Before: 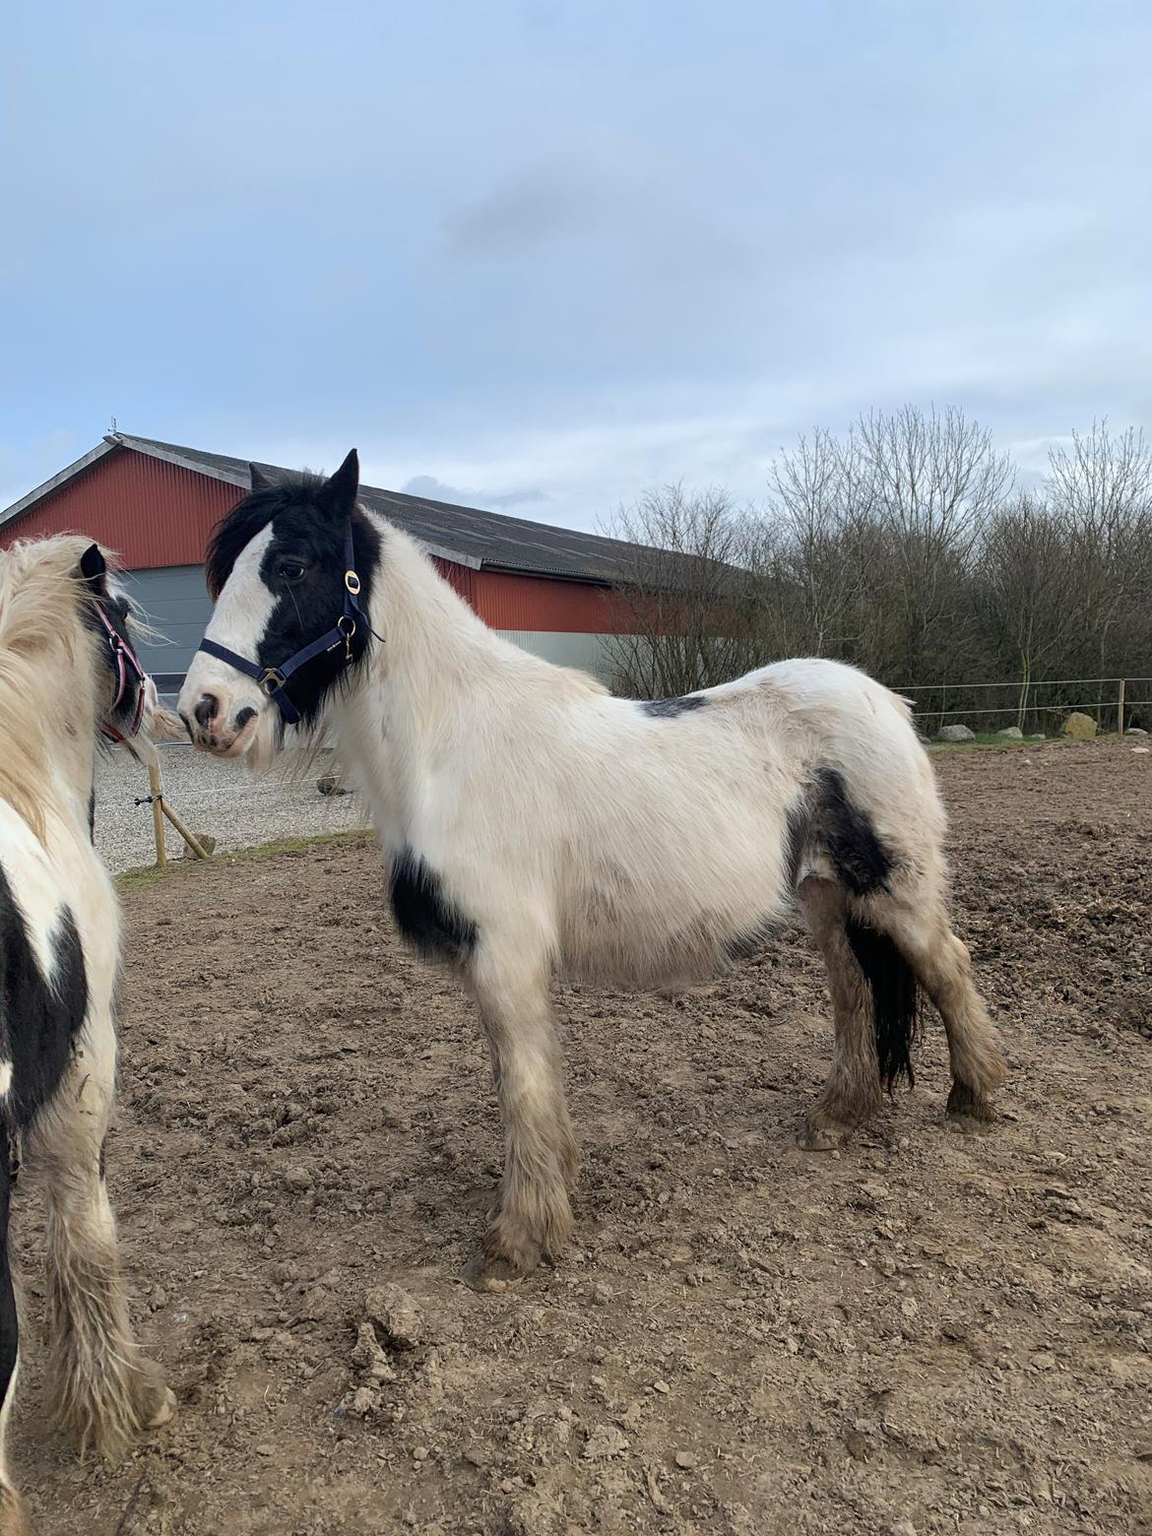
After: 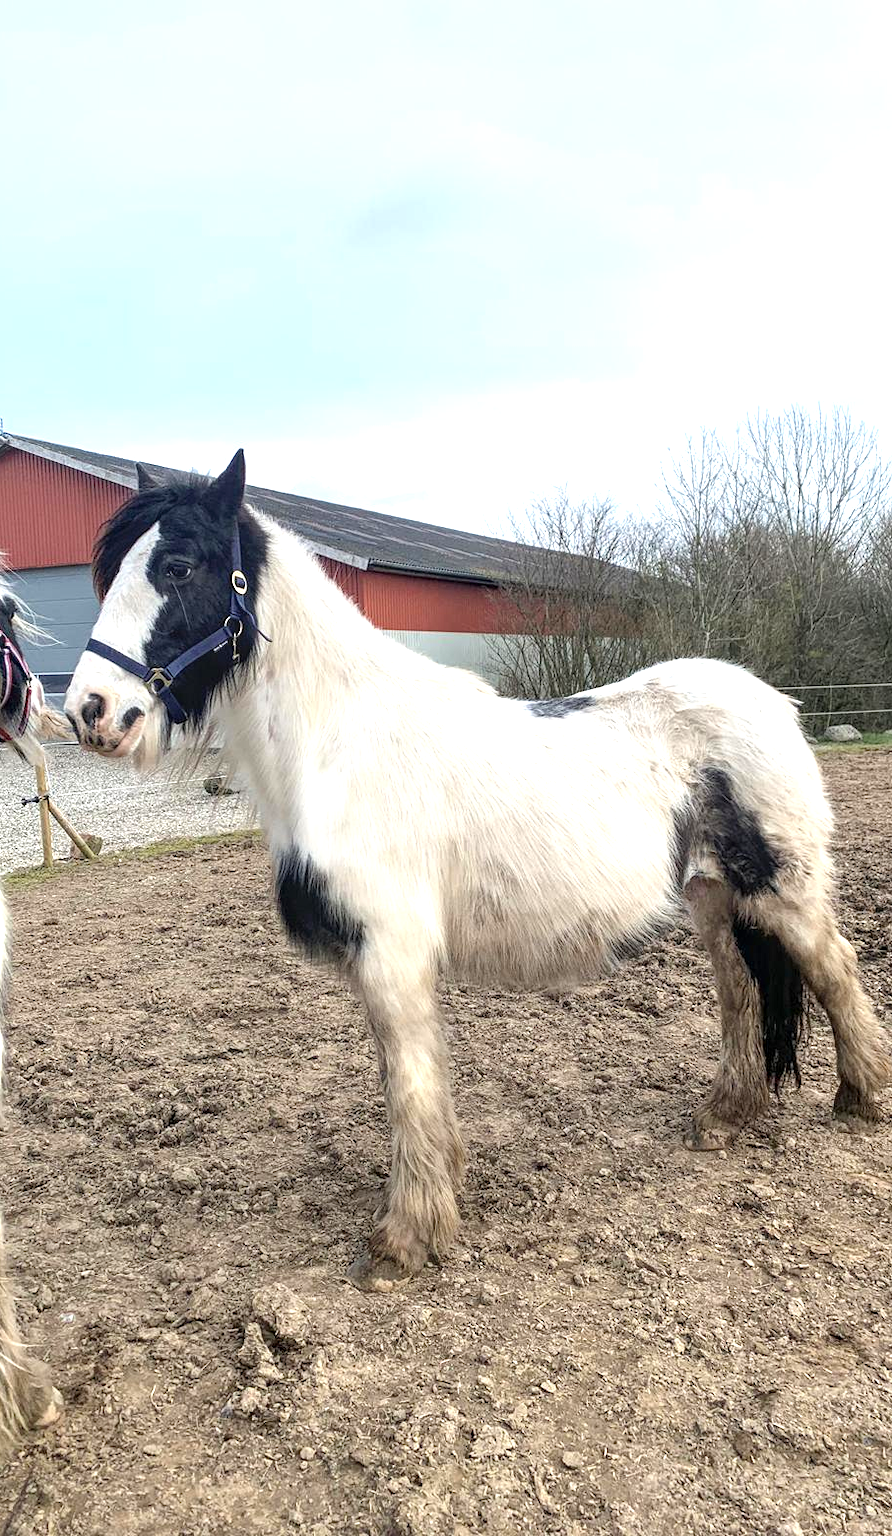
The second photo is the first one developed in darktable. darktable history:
base curve: curves: ch0 [(0, 0) (0.283, 0.295) (1, 1)], preserve colors none
rotate and perspective: crop left 0, crop top 0
exposure: black level correction 0, exposure 1 EV, compensate exposure bias true, compensate highlight preservation false
local contrast: on, module defaults
crop: left 9.88%, right 12.664%
